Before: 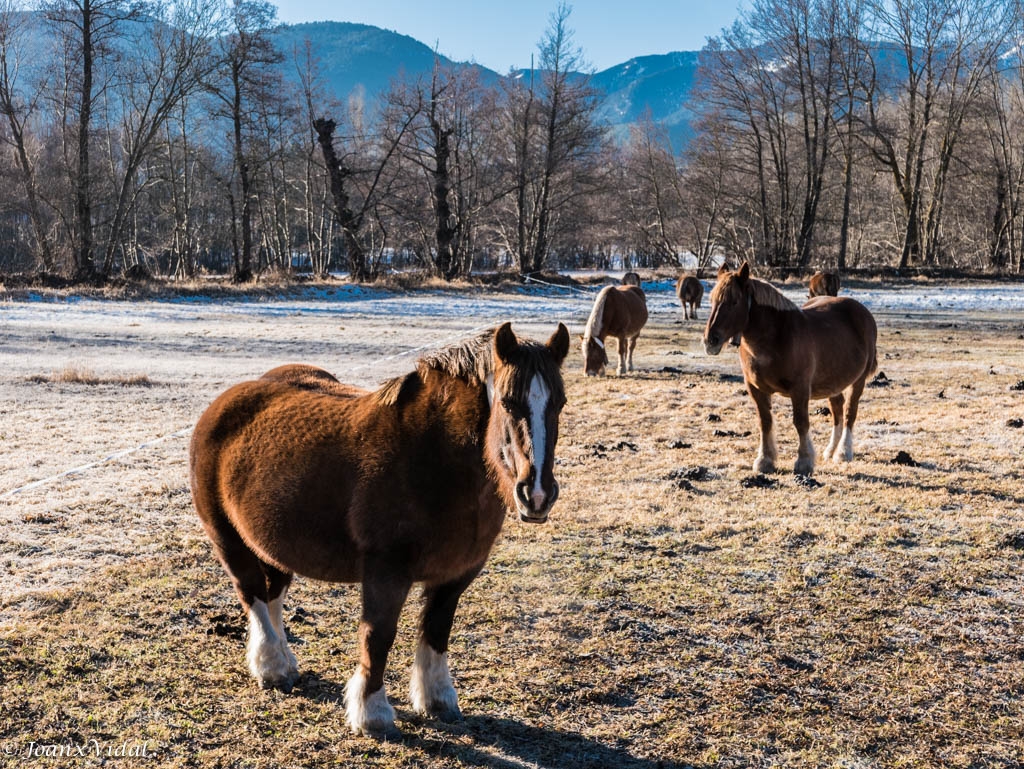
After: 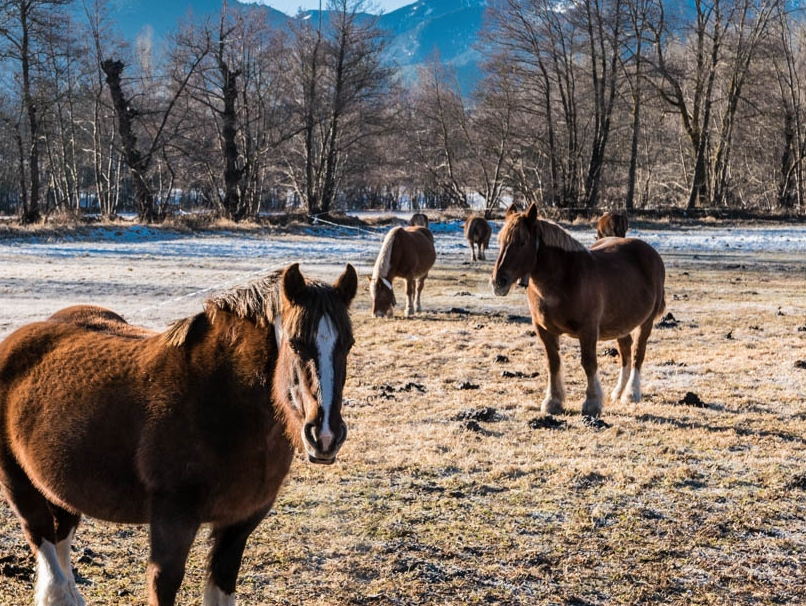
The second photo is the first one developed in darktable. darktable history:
color correction: highlights b* -0.04, saturation 0.988
crop and rotate: left 20.792%, top 7.745%, right 0.401%, bottom 13.353%
